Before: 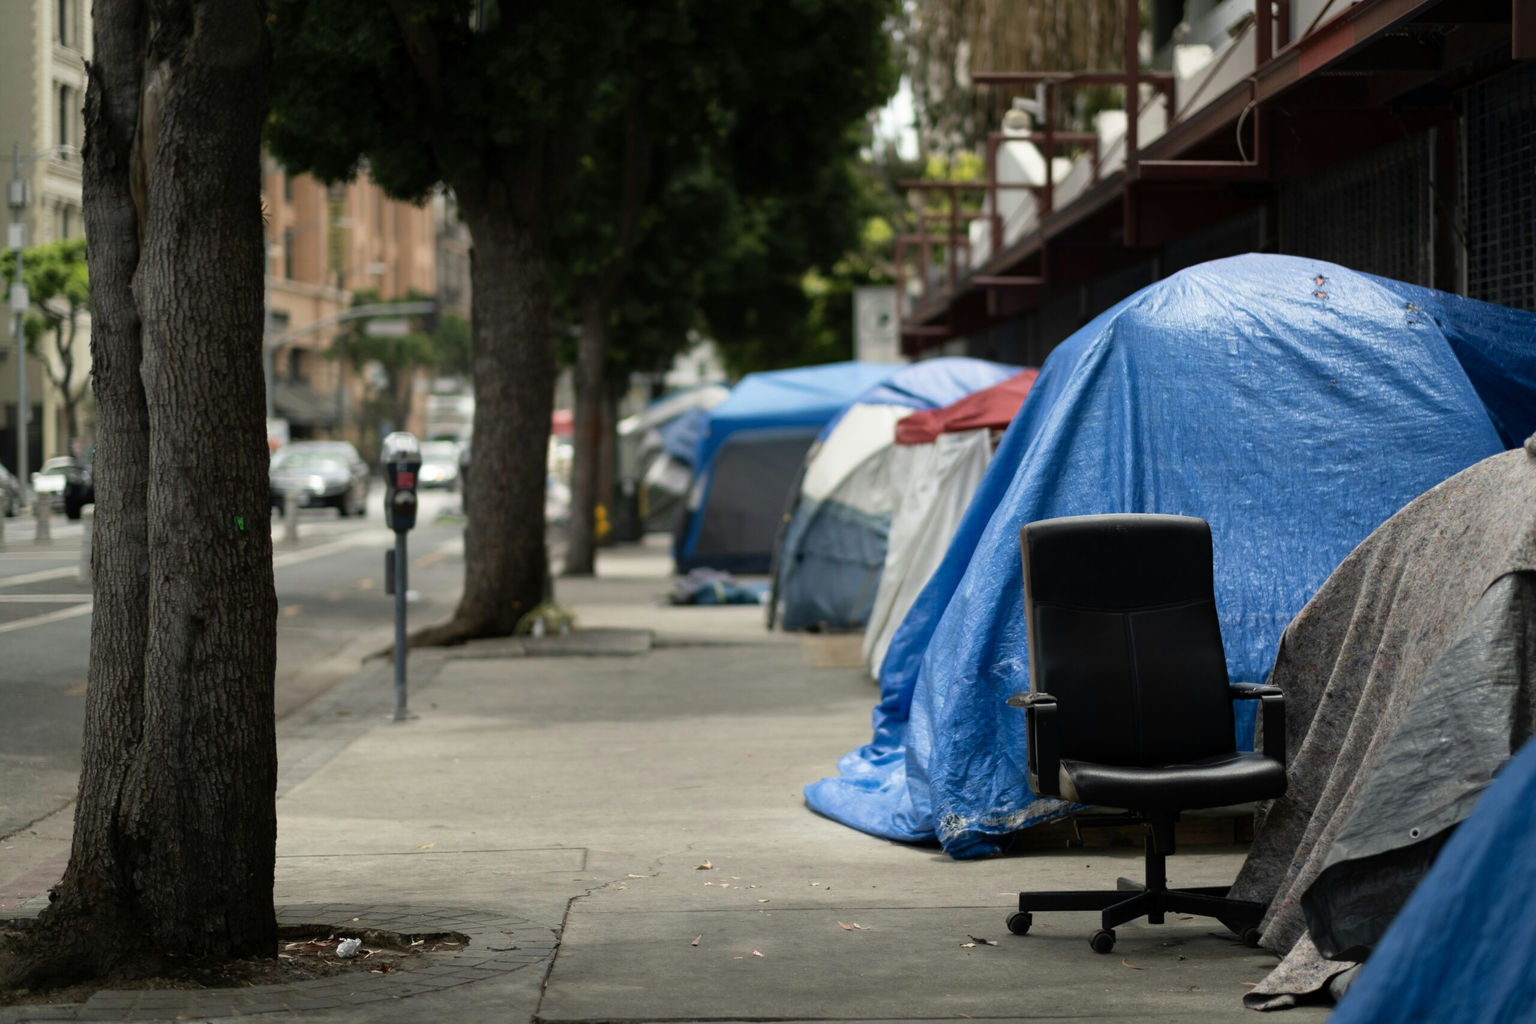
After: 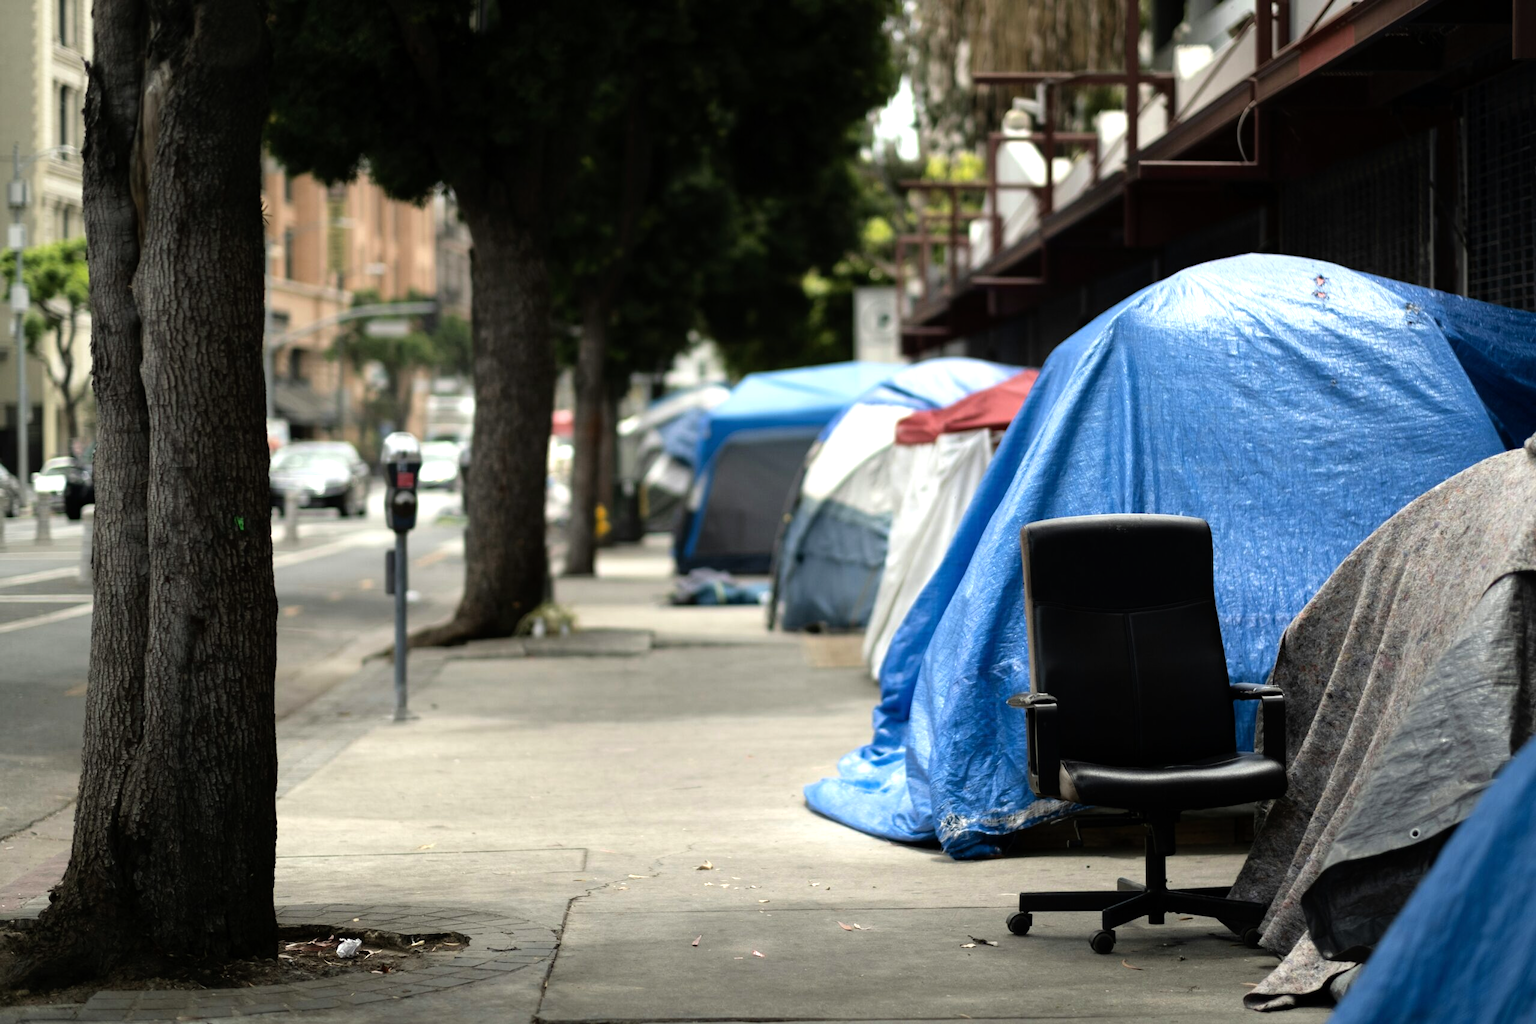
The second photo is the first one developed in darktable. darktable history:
tone equalizer: -8 EV -0.712 EV, -7 EV -0.685 EV, -6 EV -0.64 EV, -5 EV -0.41 EV, -3 EV 0.376 EV, -2 EV 0.6 EV, -1 EV 0.679 EV, +0 EV 0.777 EV
